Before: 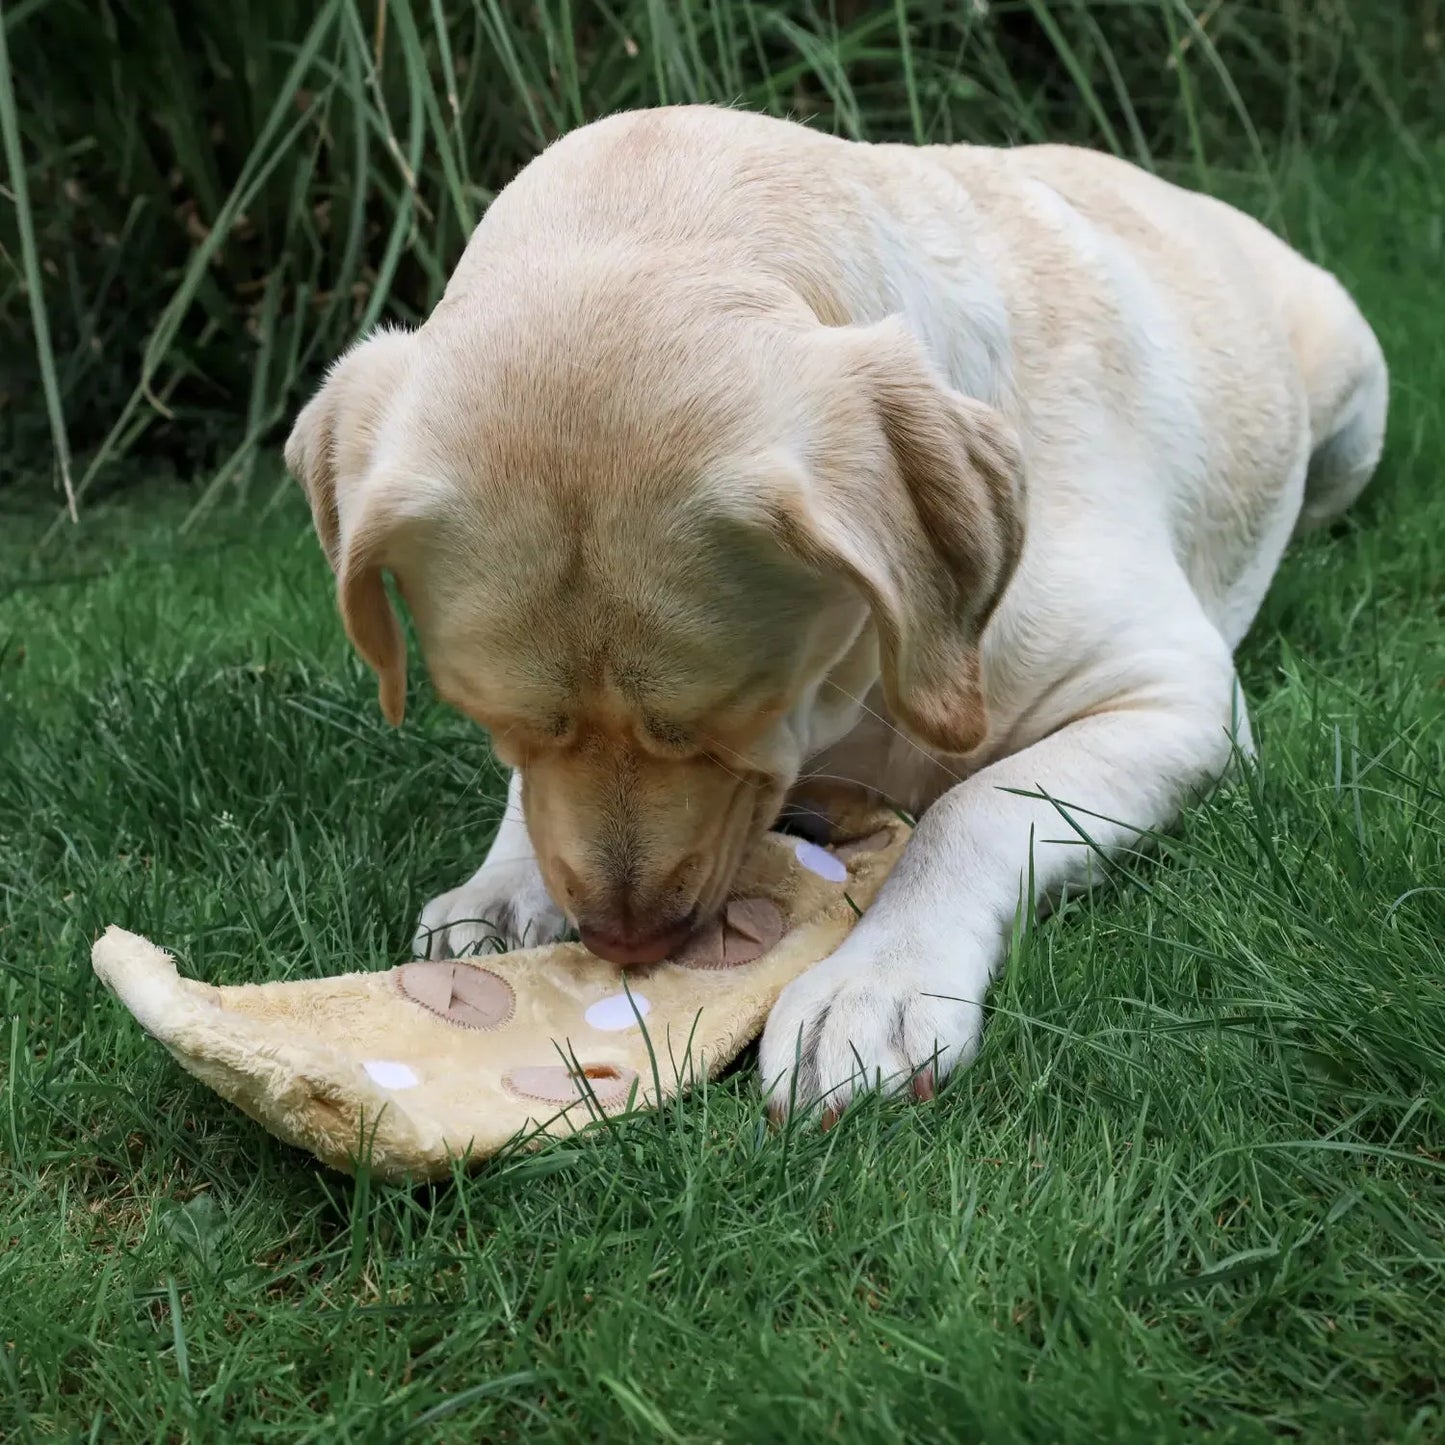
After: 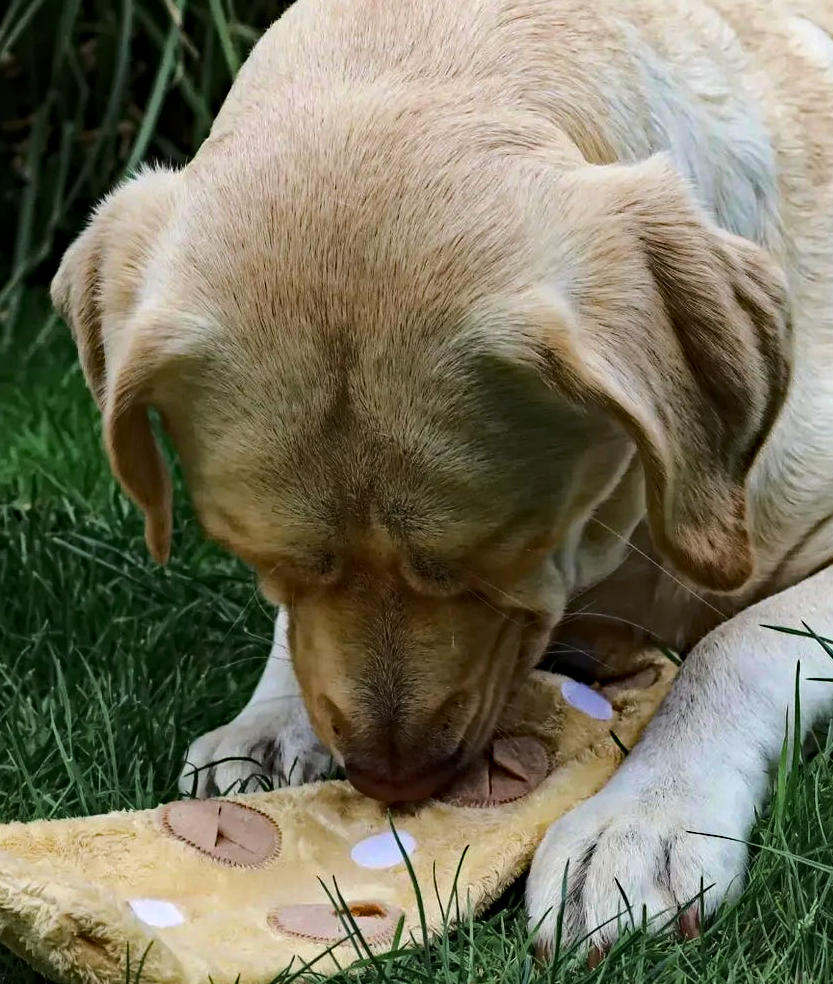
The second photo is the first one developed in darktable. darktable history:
haze removal: strength 0.518, distance 0.922, adaptive false
crop: left 16.207%, top 11.268%, right 26.084%, bottom 20.633%
base curve: curves: ch0 [(0, 0) (0.073, 0.04) (0.157, 0.139) (0.492, 0.492) (0.758, 0.758) (1, 1)]
